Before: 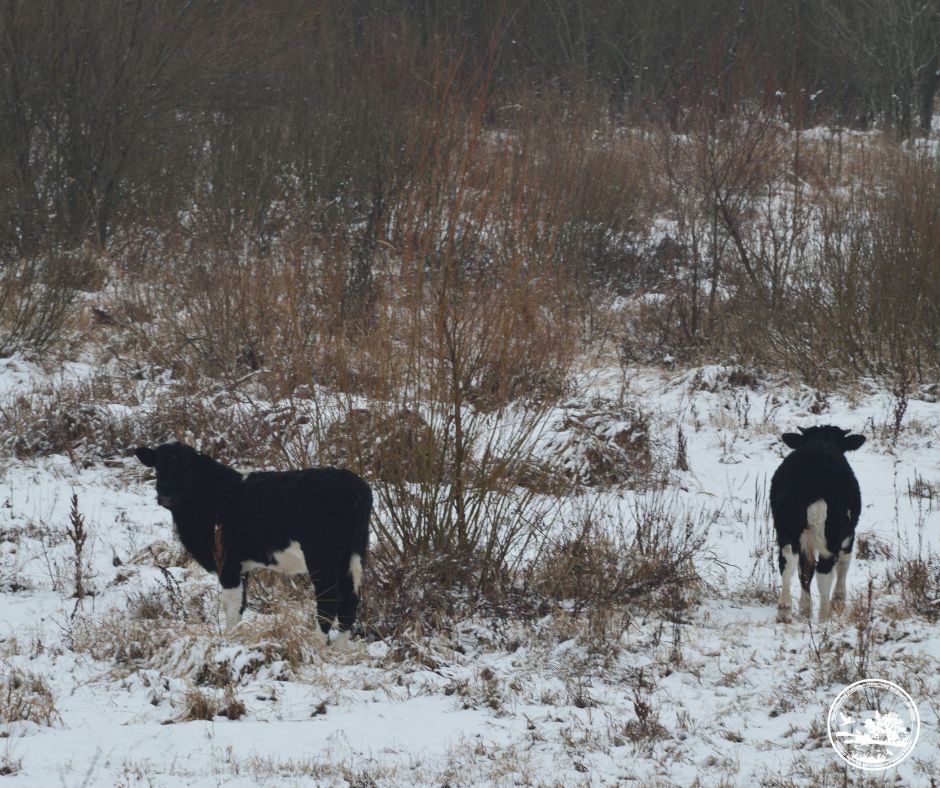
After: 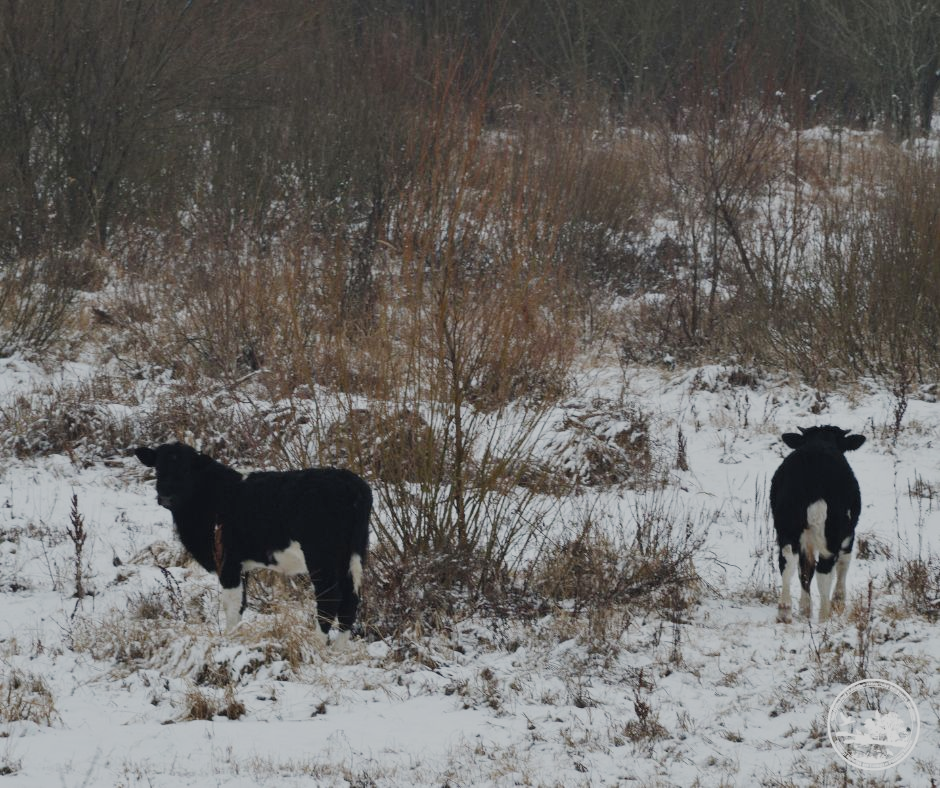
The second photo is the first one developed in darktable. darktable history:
filmic rgb: black relative exposure -8.03 EV, white relative exposure 3.88 EV, threshold 3.01 EV, hardness 4.23, preserve chrominance no, color science v5 (2021), contrast in shadows safe, contrast in highlights safe, enable highlight reconstruction true
